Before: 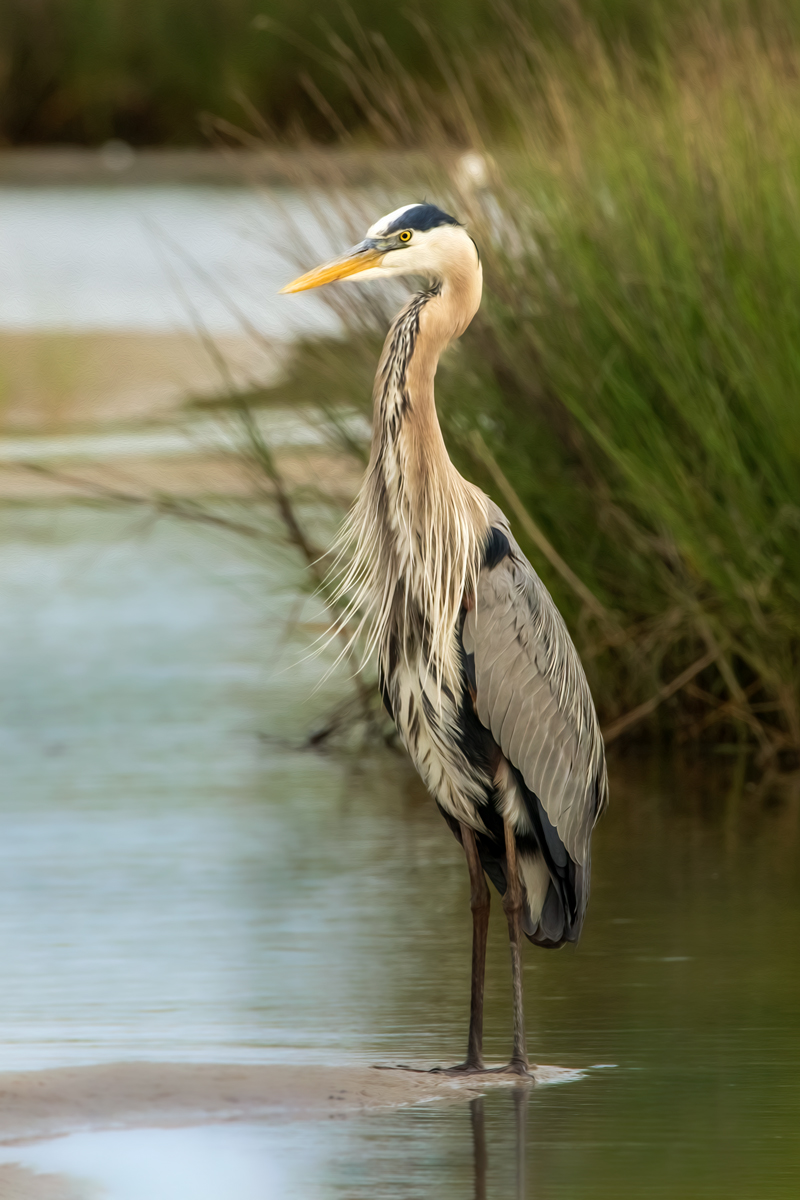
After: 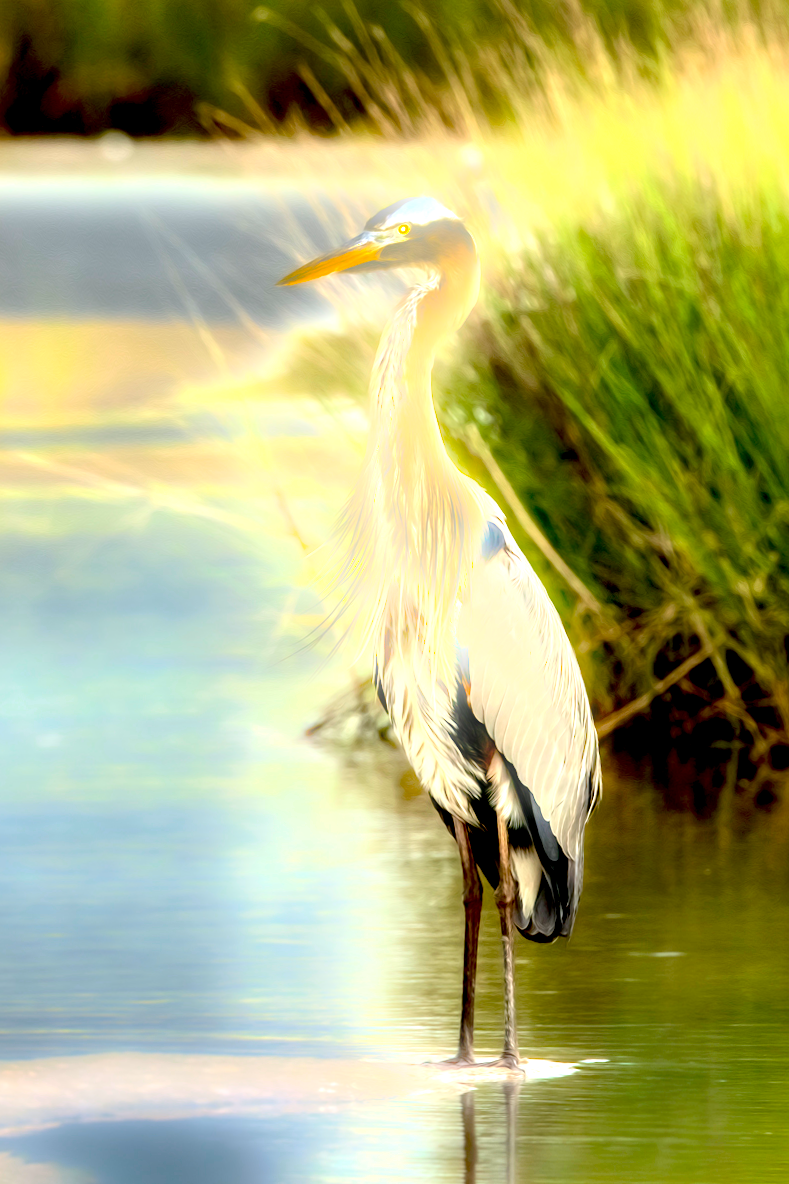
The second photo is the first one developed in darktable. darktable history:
exposure: black level correction 0.016, exposure 1.774 EV, compensate highlight preservation false
crop and rotate: angle -0.5°
tone equalizer: -8 EV -0.417 EV, -7 EV -0.389 EV, -6 EV -0.333 EV, -5 EV -0.222 EV, -3 EV 0.222 EV, -2 EV 0.333 EV, -1 EV 0.389 EV, +0 EV 0.417 EV, edges refinement/feathering 500, mask exposure compensation -1.57 EV, preserve details no
bloom: size 5%, threshold 95%, strength 15%
